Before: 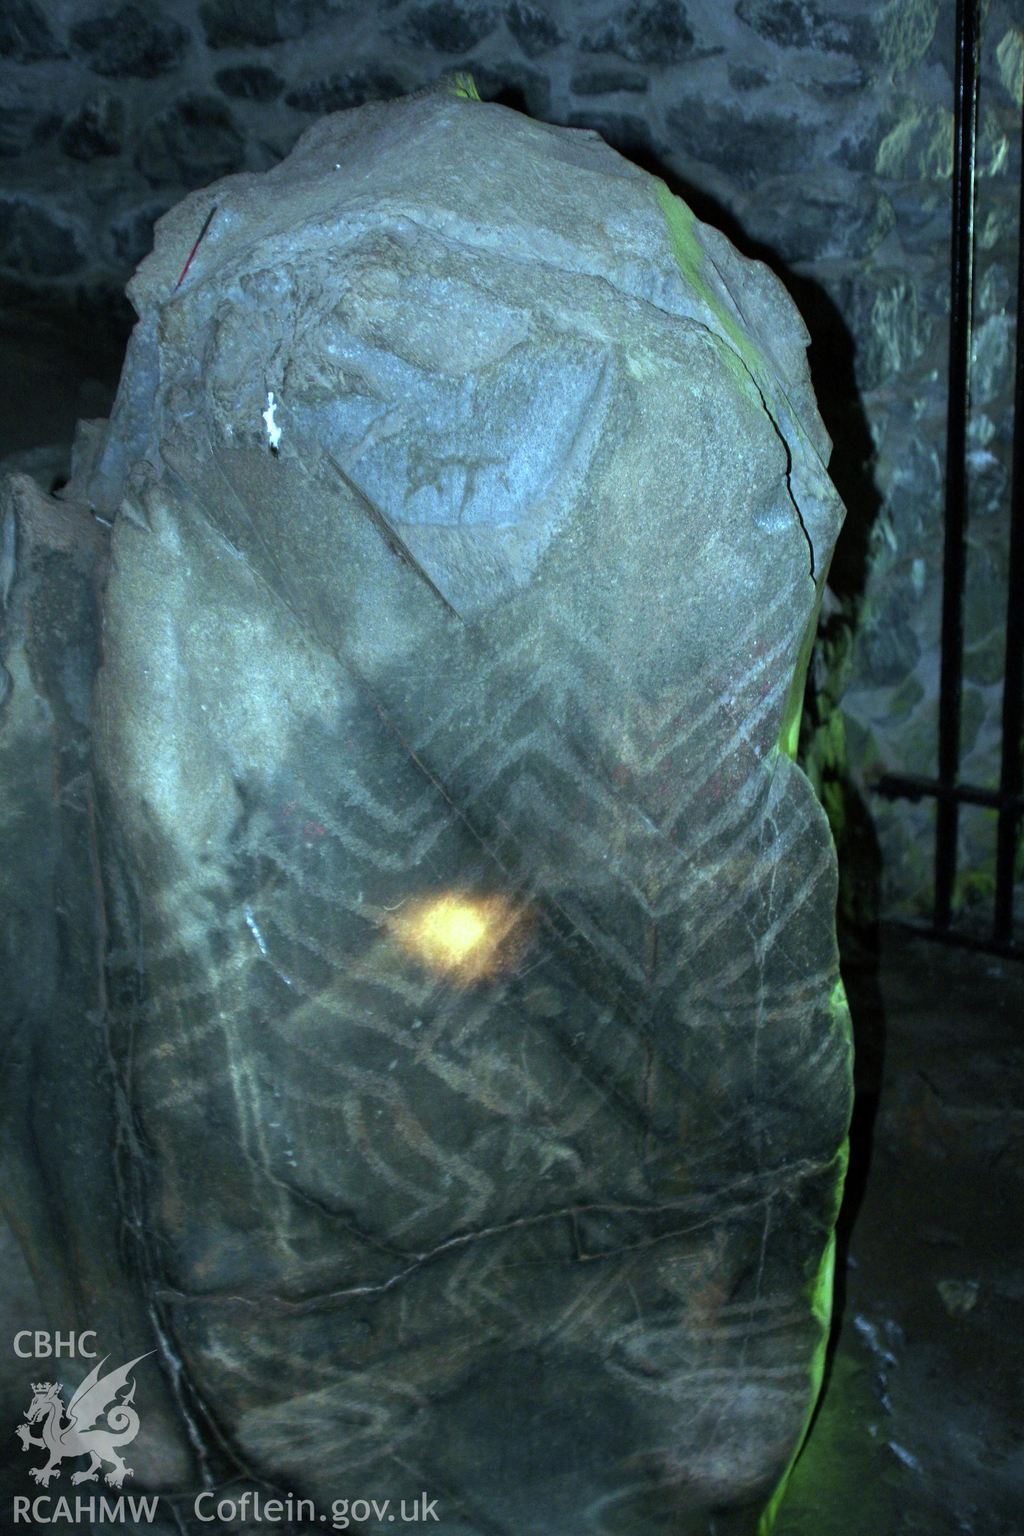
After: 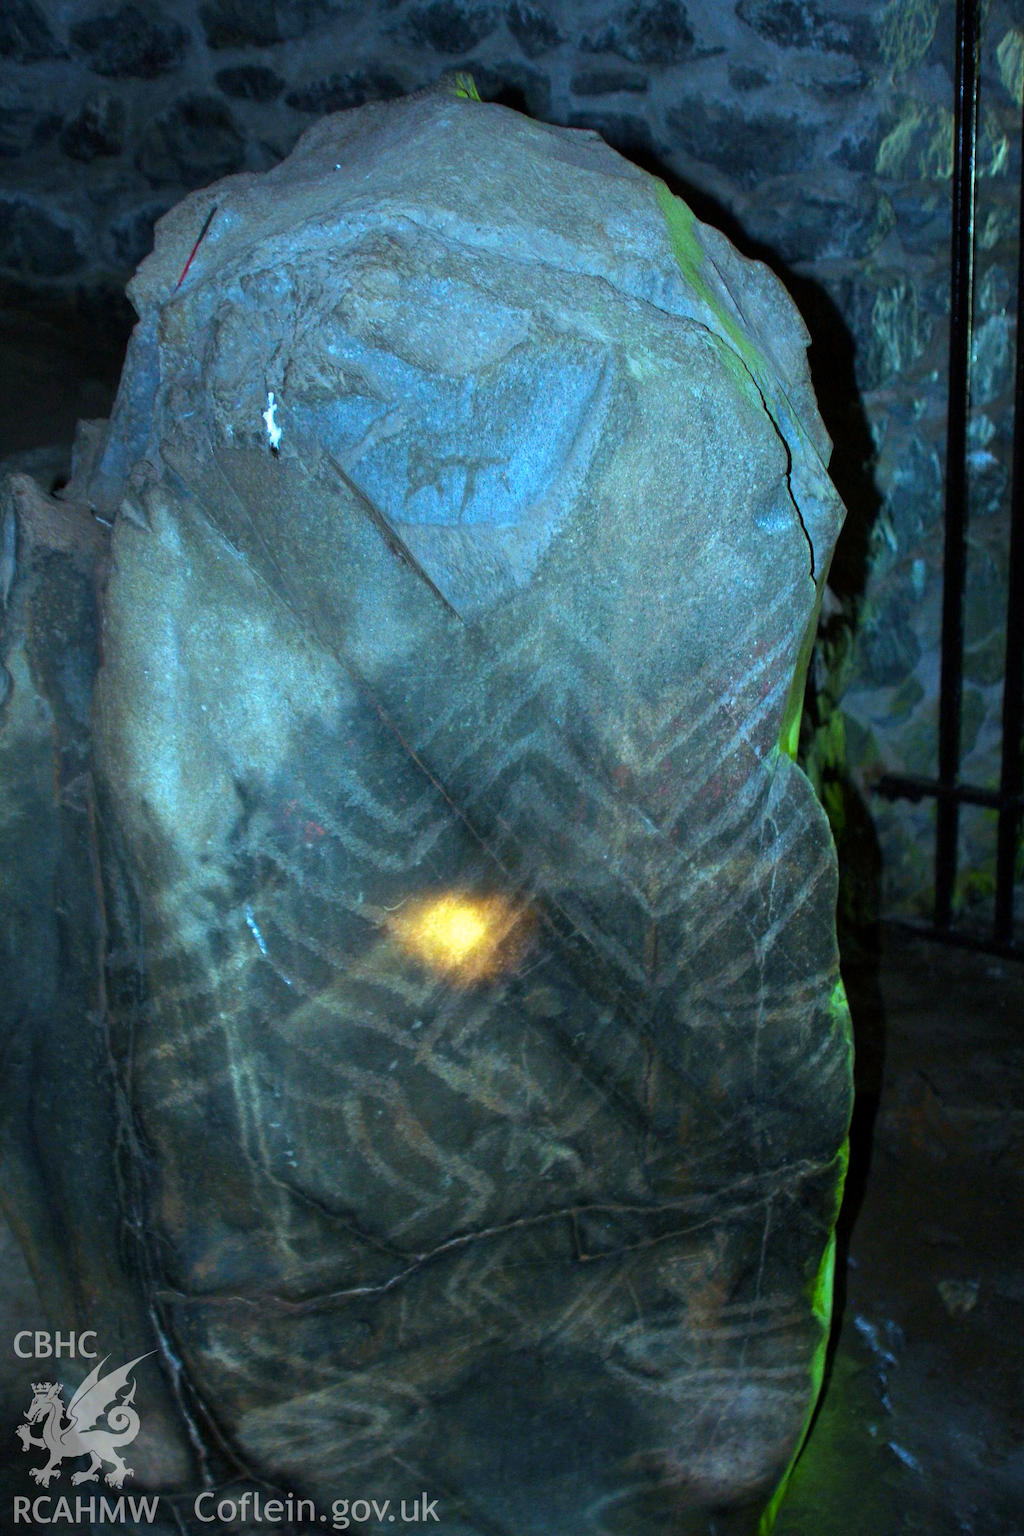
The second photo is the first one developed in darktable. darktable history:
color balance rgb: power › luminance -3.837%, power › chroma 0.535%, power › hue 38.48°, perceptual saturation grading › global saturation 7.869%, perceptual saturation grading › shadows 2.911%, global vibrance 40.557%
